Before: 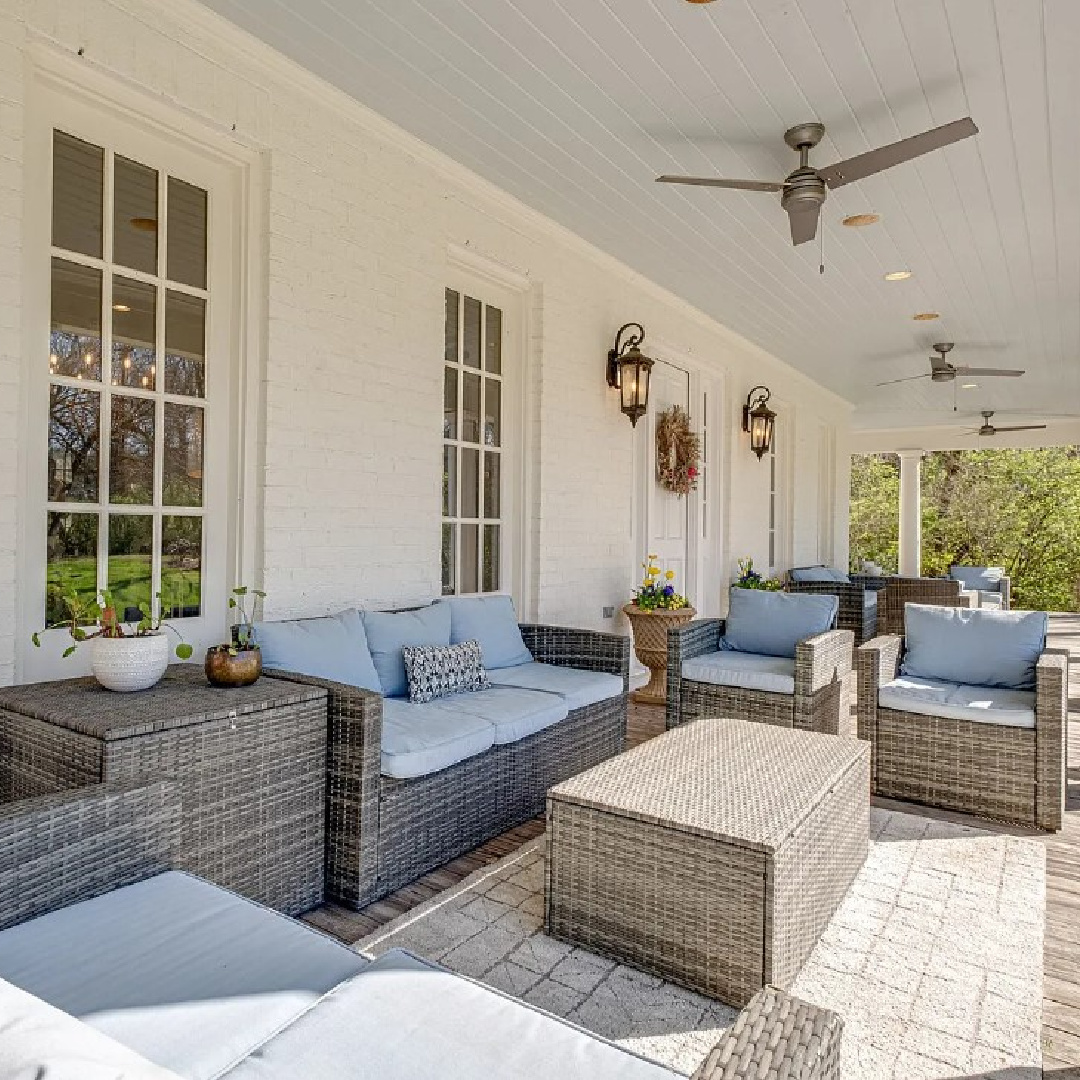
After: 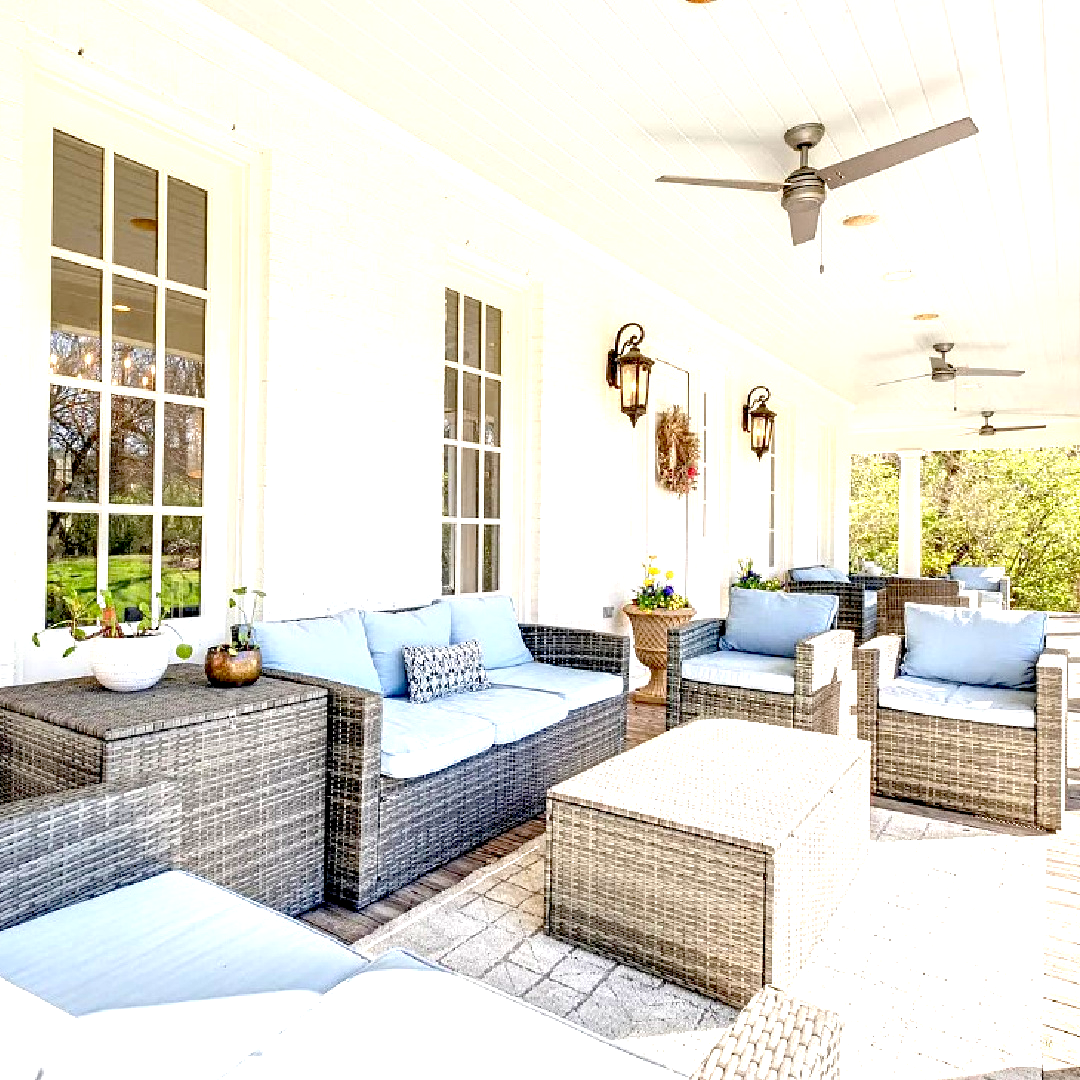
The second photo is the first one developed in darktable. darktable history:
exposure: black level correction 0.009, exposure 1.422 EV, compensate highlight preservation false
